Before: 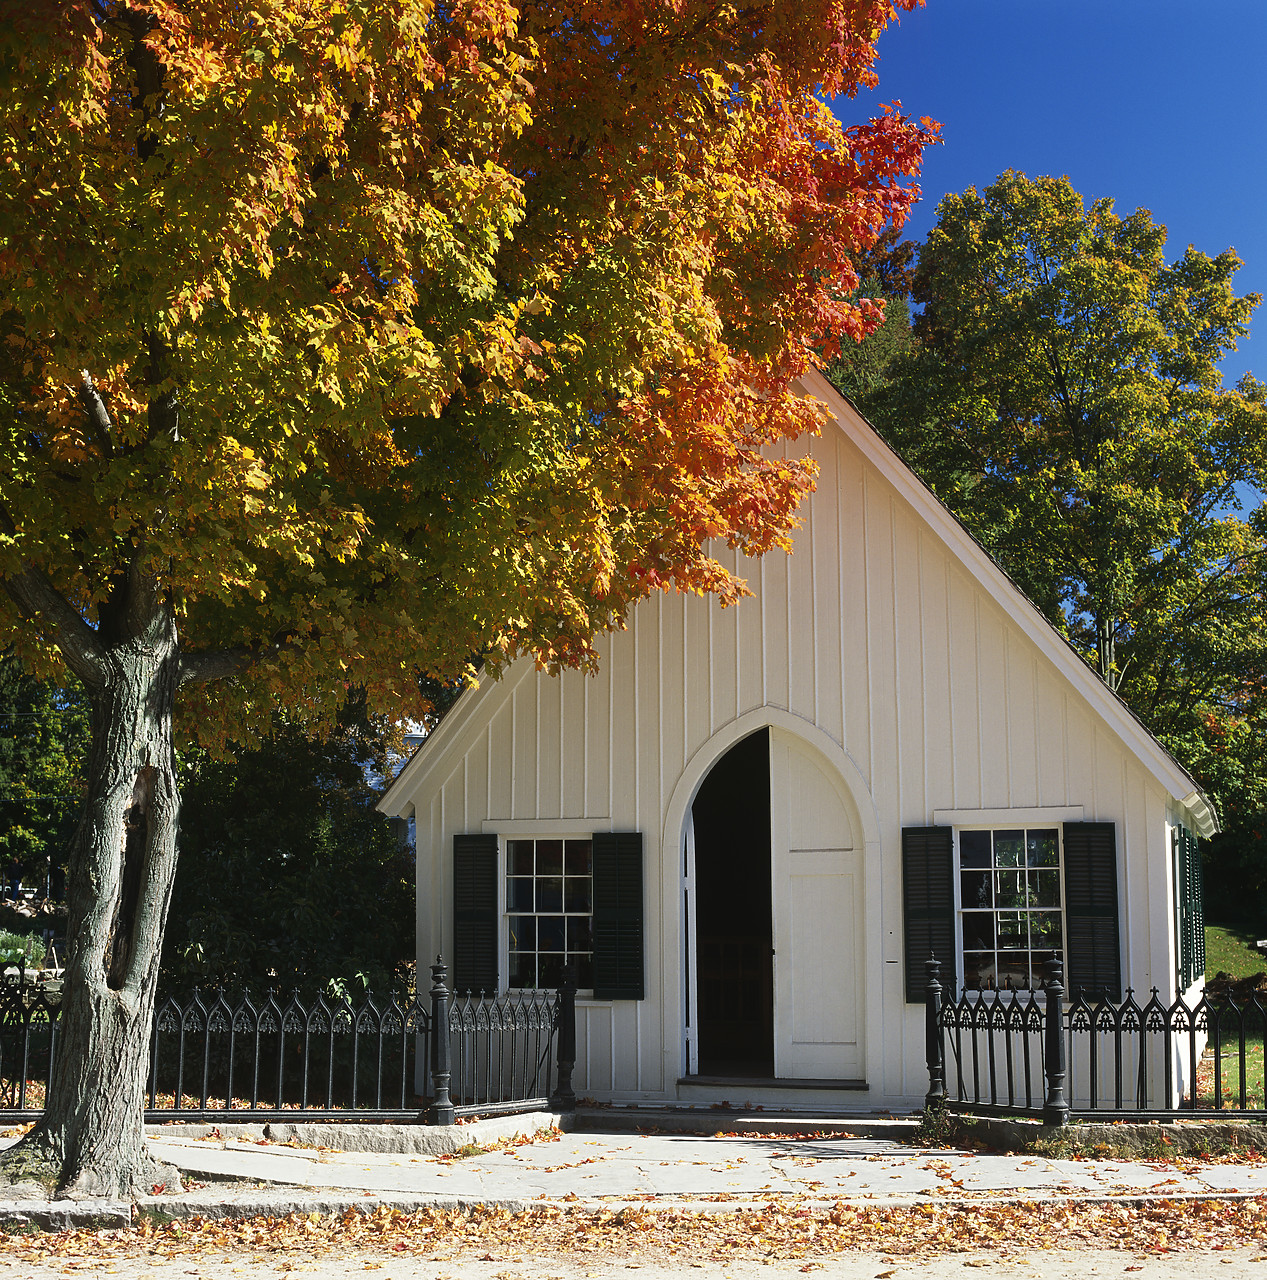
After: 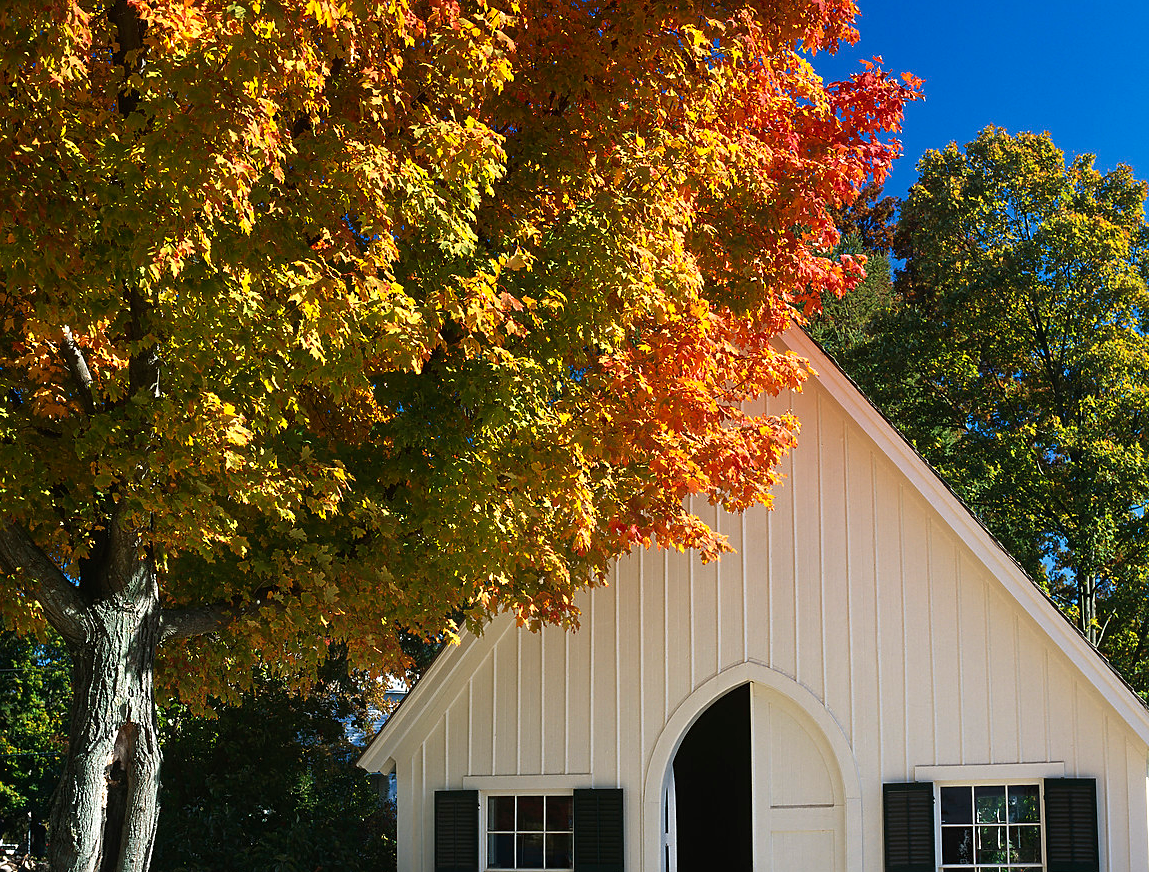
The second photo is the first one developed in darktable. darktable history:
exposure: exposure 0.298 EV, compensate highlight preservation false
crop: left 1.509%, top 3.443%, right 7.777%, bottom 28.407%
sharpen: amount 0.216
